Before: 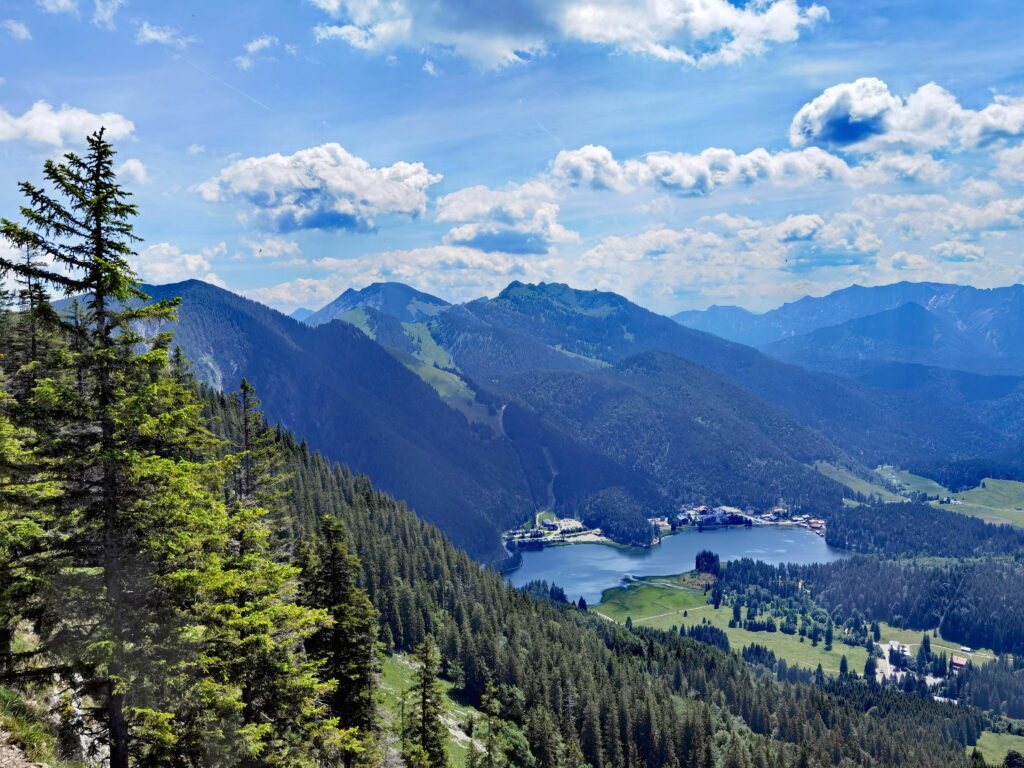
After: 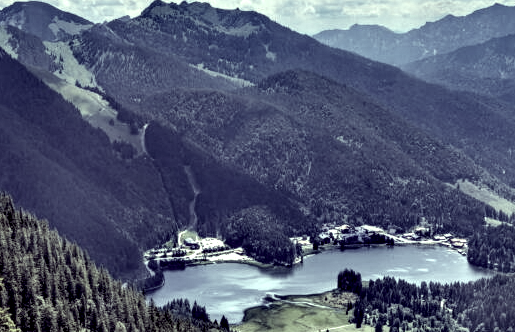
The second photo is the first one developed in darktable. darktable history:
local contrast: shadows 185%, detail 225%
color correction: highlights a* -20.17, highlights b* 20.27, shadows a* 20.03, shadows b* -20.46, saturation 0.43
crop: left 35.03%, top 36.625%, right 14.663%, bottom 20.057%
